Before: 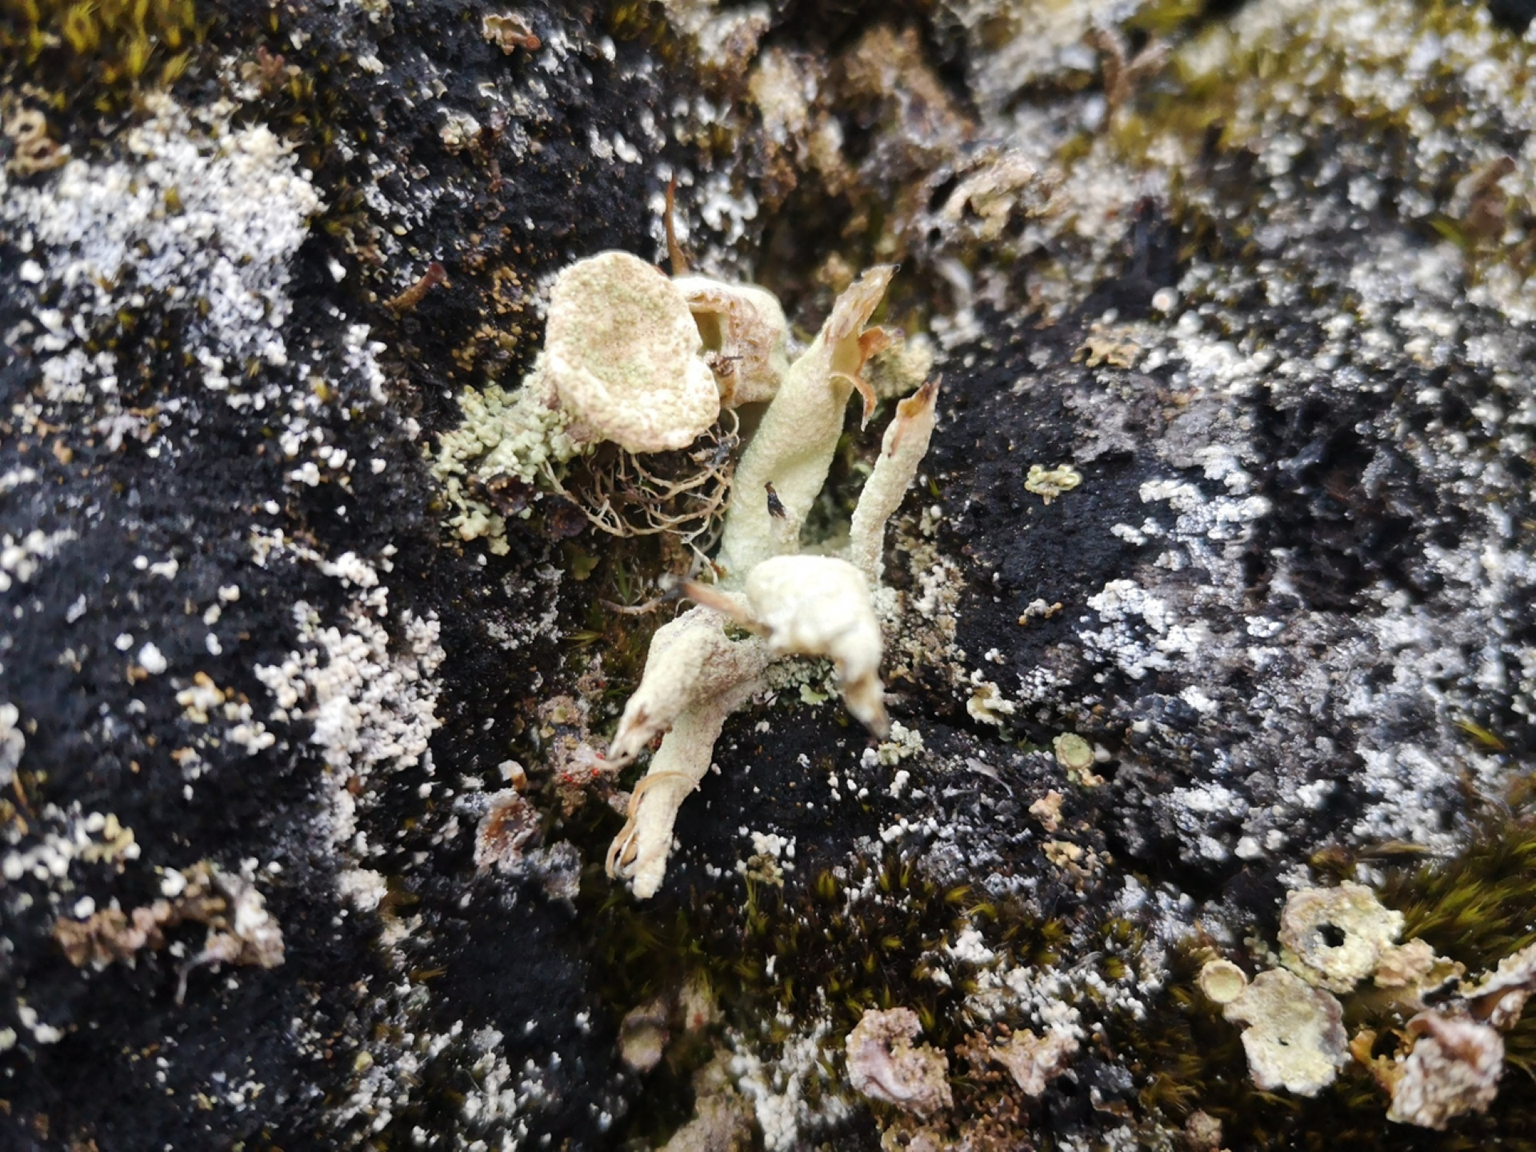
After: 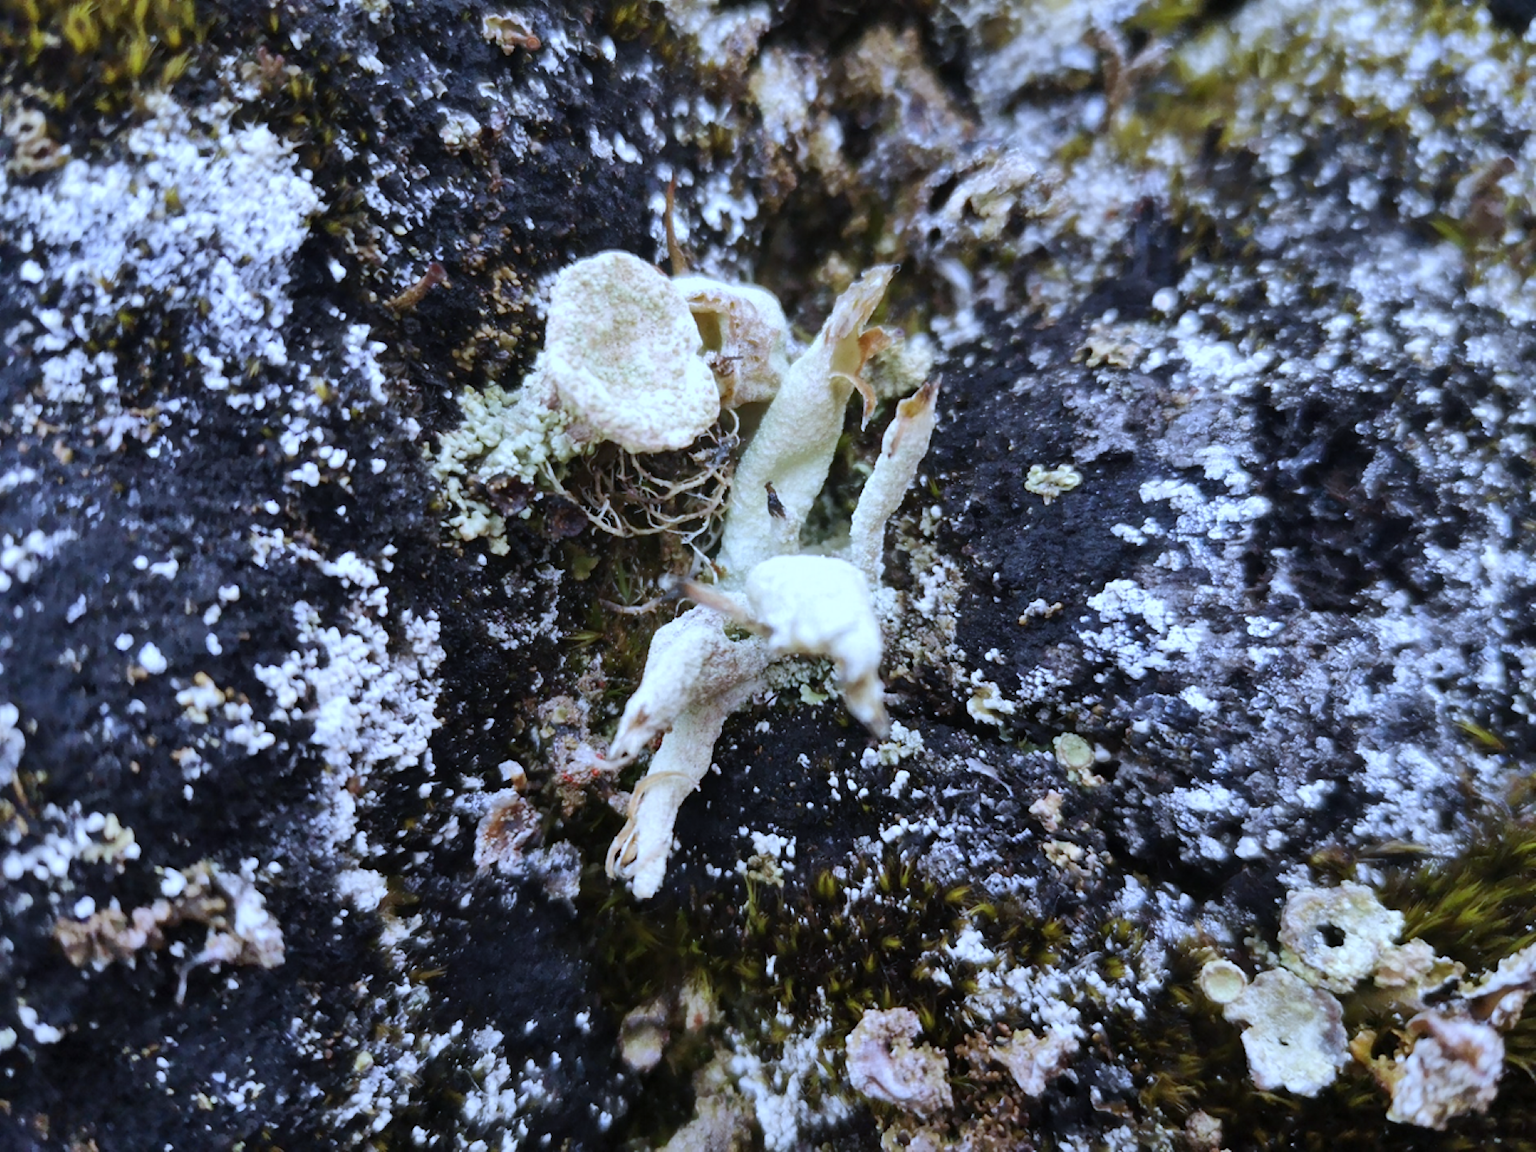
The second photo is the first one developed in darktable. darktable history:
shadows and highlights: radius 118.69, shadows 42.21, highlights -61.56, soften with gaussian
white balance: red 0.871, blue 1.249
